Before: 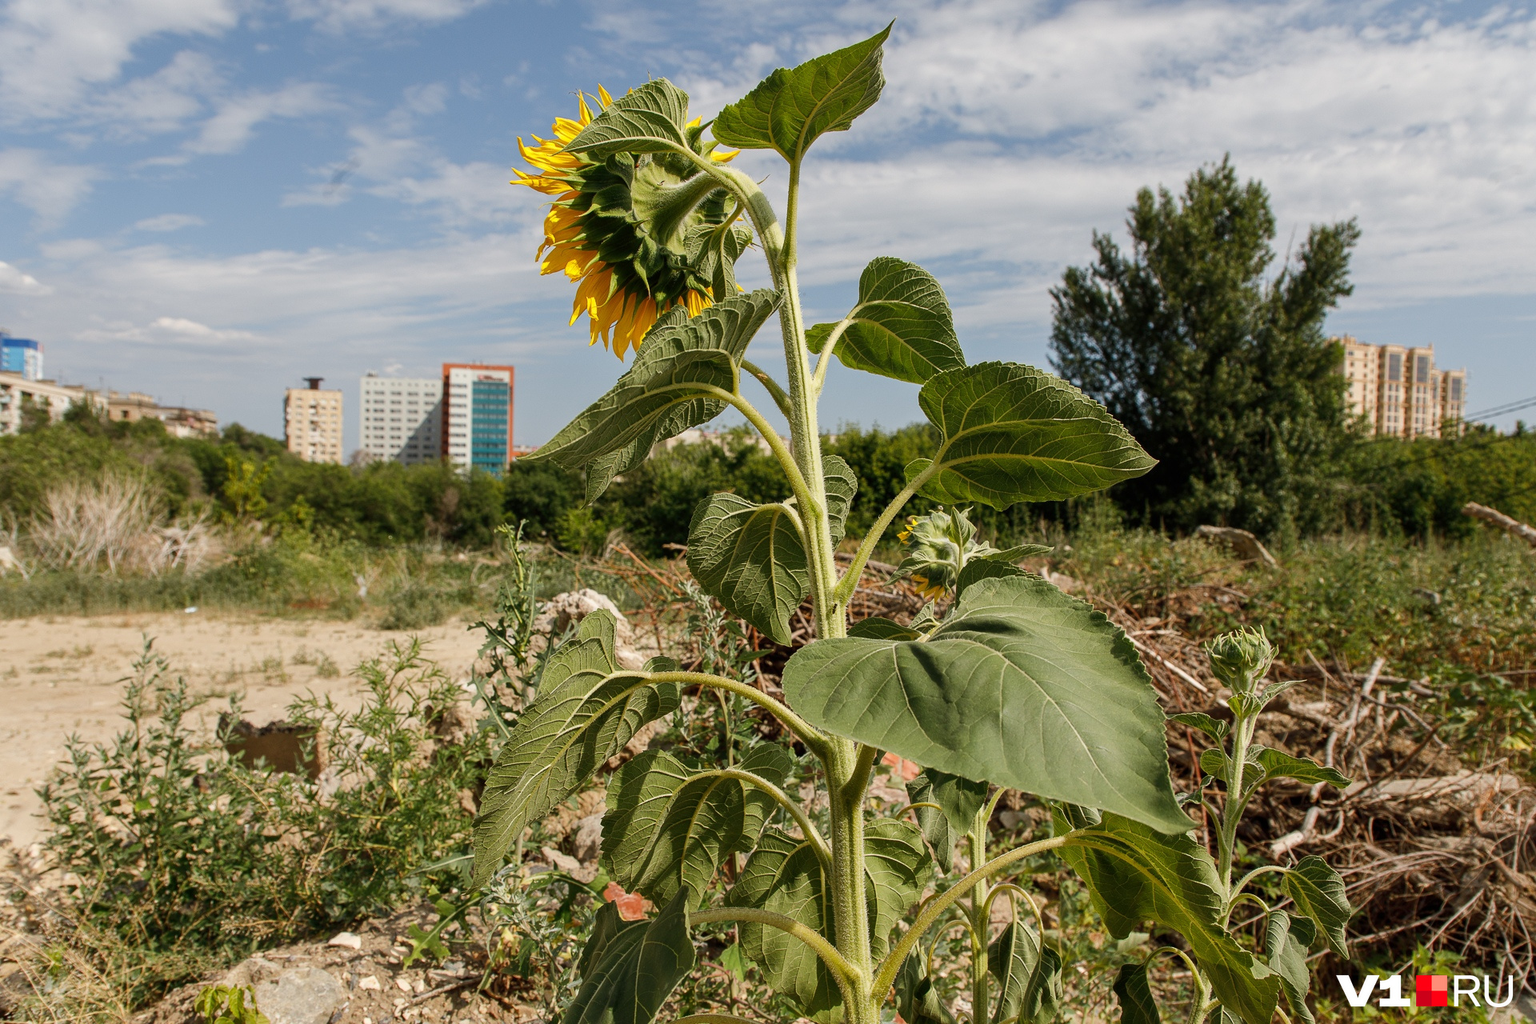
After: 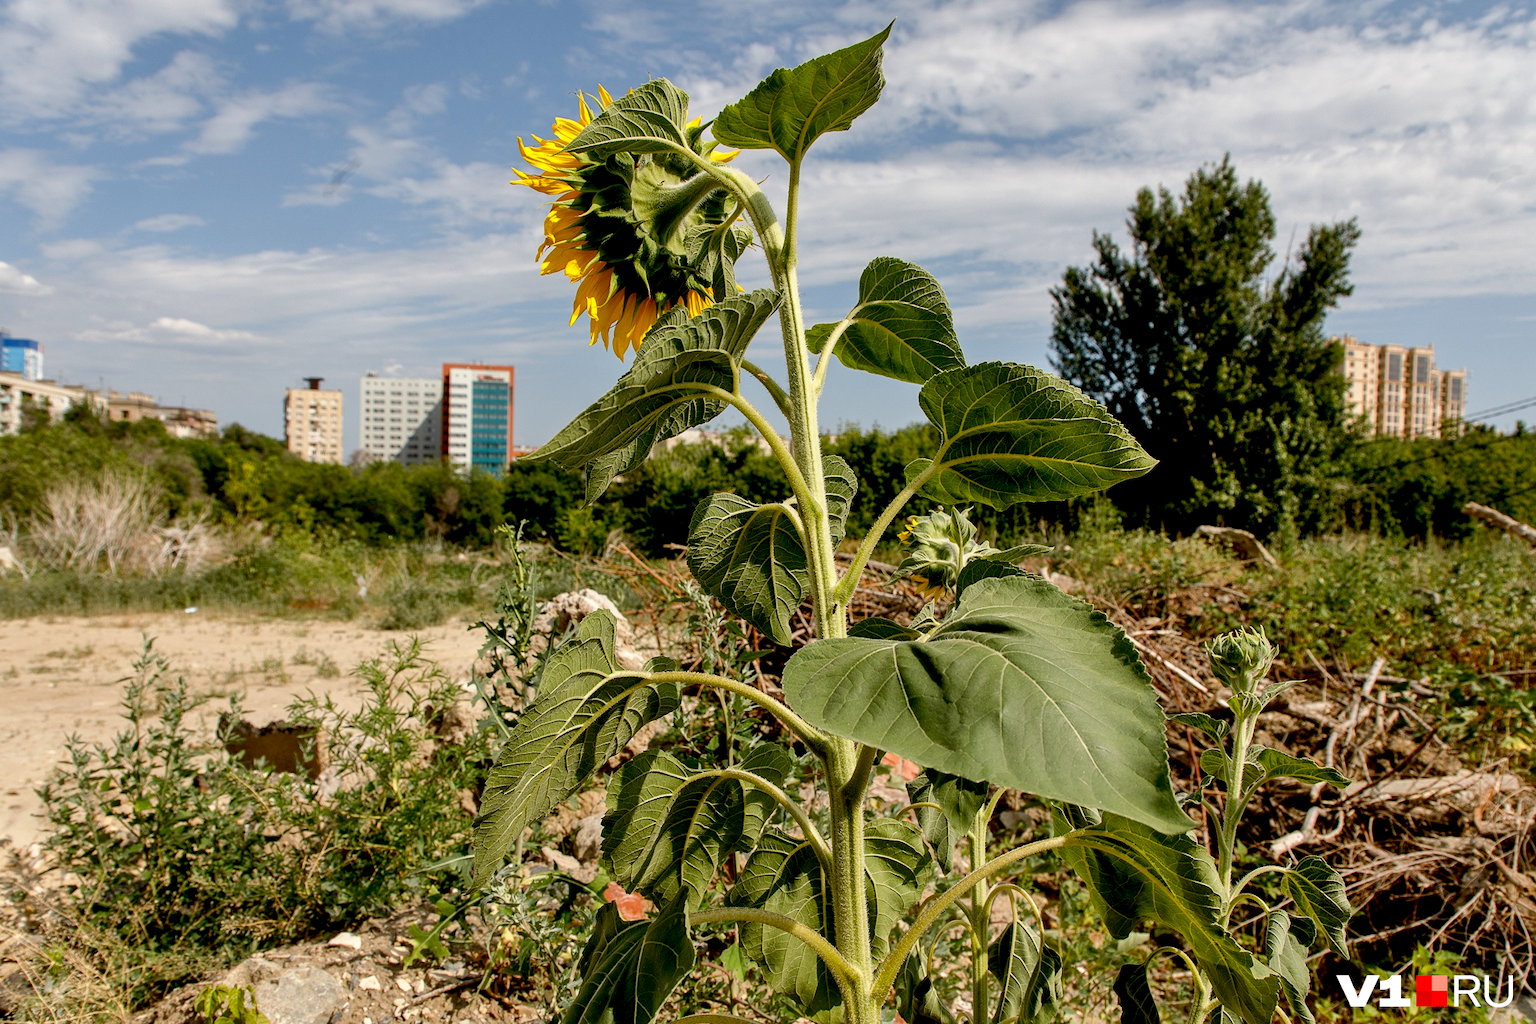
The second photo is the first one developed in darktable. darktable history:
shadows and highlights: shadows 51.81, highlights -28.48, soften with gaussian
base curve: curves: ch0 [(0.017, 0) (0.425, 0.441) (0.844, 0.933) (1, 1)], preserve colors none
